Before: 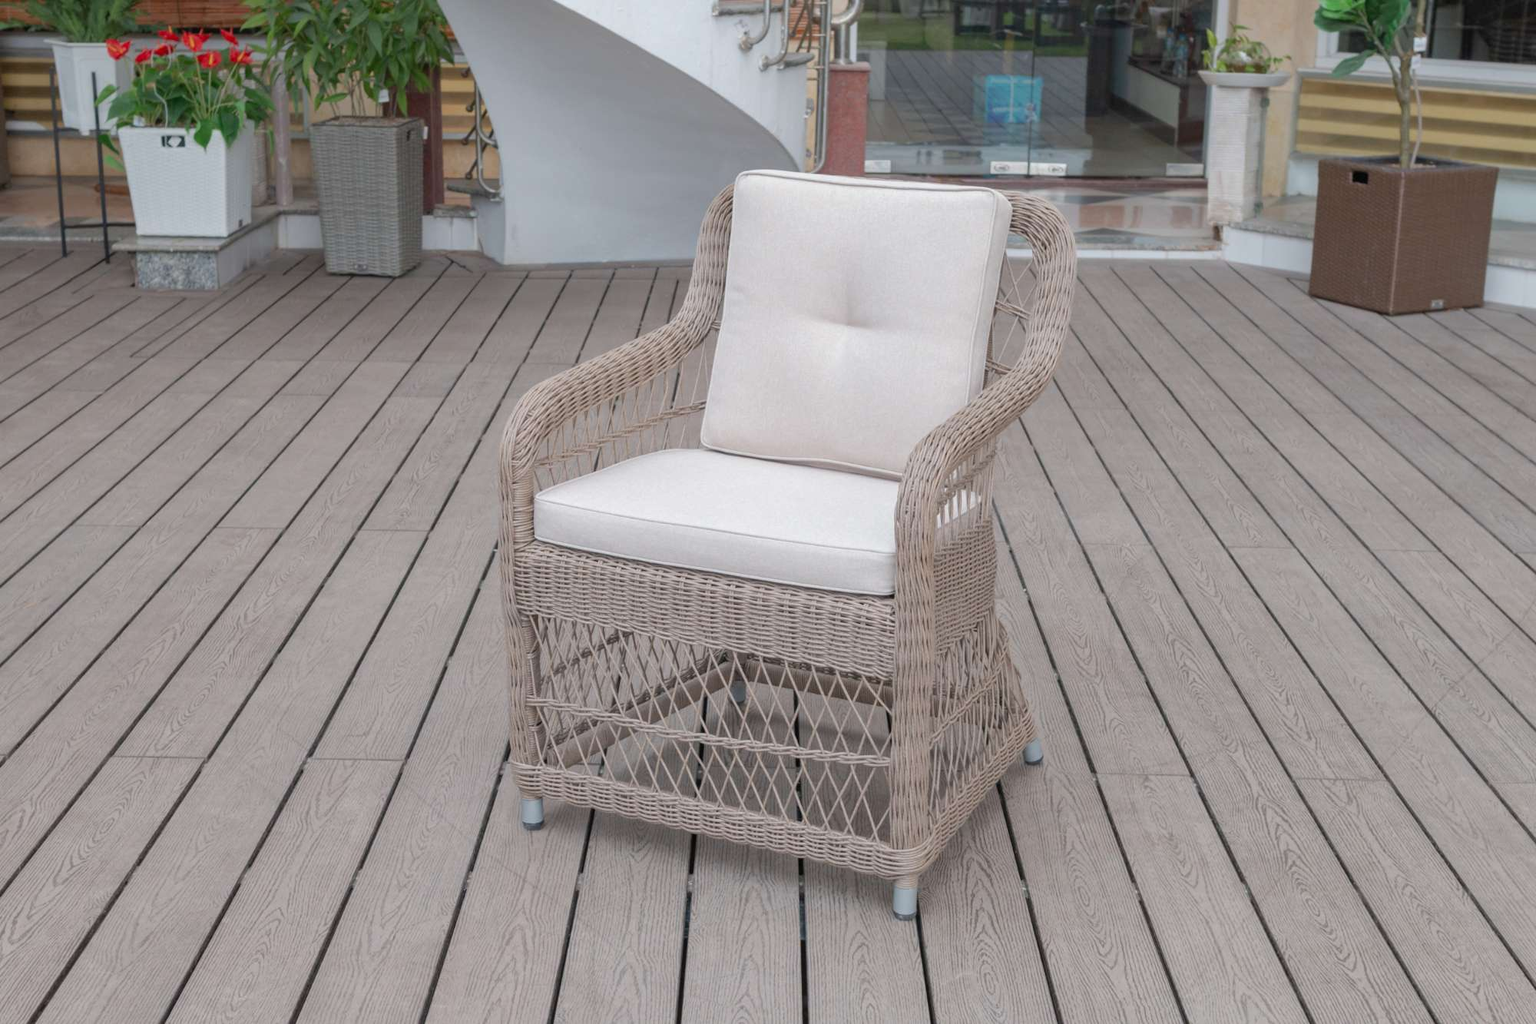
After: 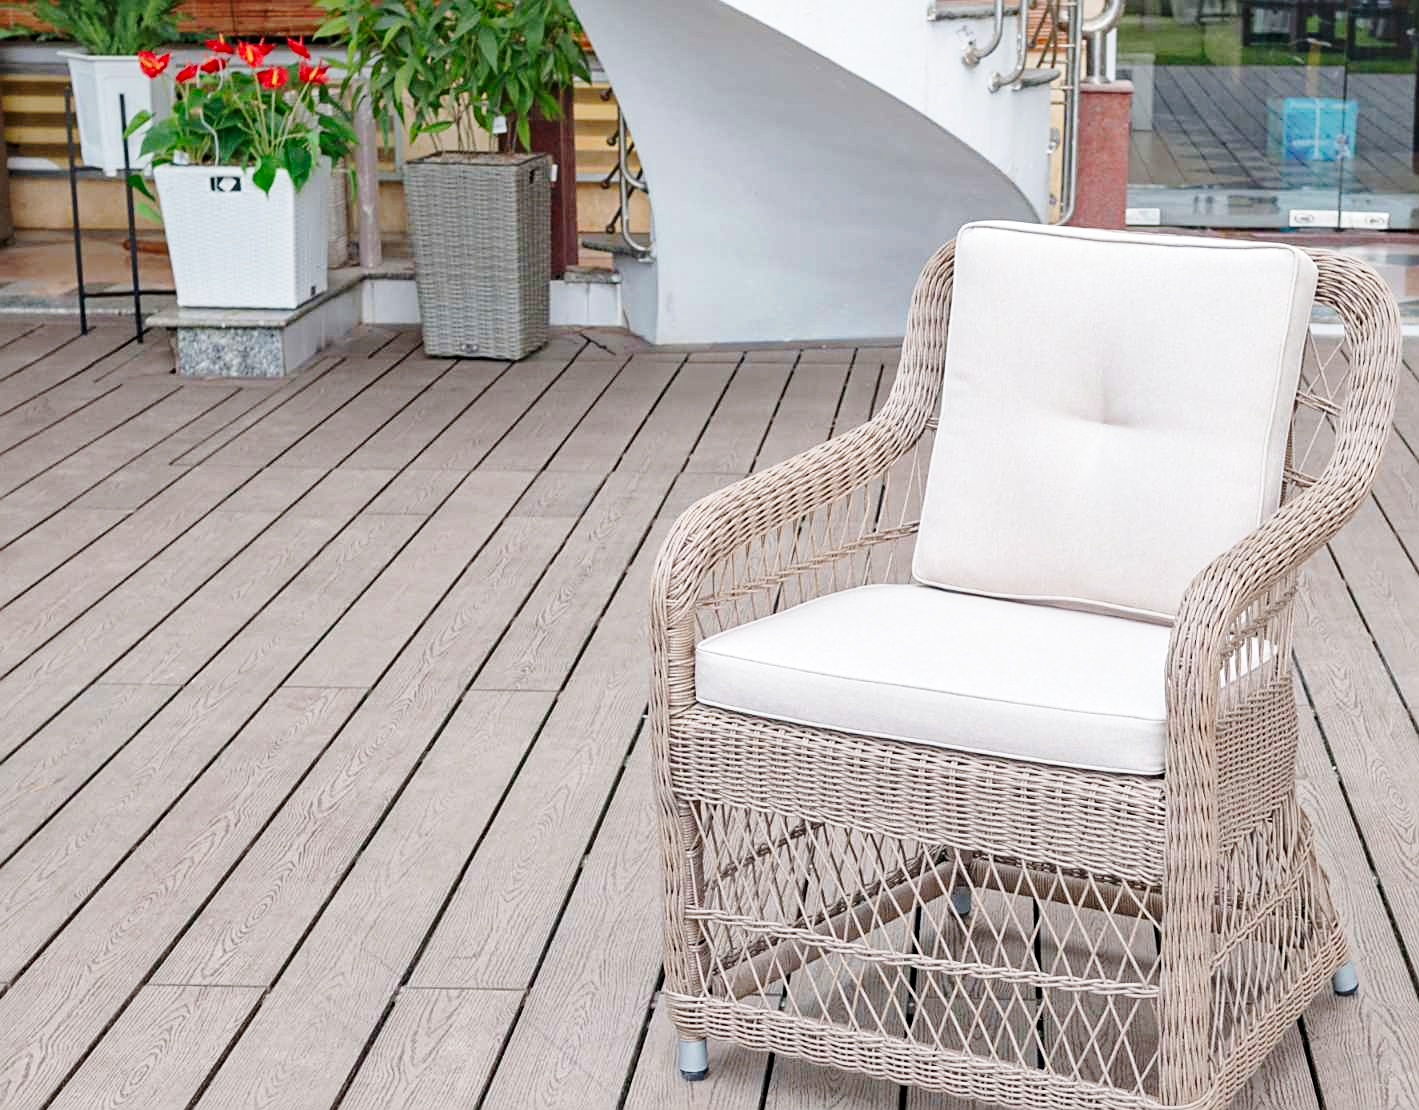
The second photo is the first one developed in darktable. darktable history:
crop: right 29.032%, bottom 16.676%
base curve: curves: ch0 [(0, 0) (0.028, 0.03) (0.121, 0.232) (0.46, 0.748) (0.859, 0.968) (1, 1)], preserve colors none
local contrast: mode bilateral grid, contrast 20, coarseness 50, detail 120%, midtone range 0.2
haze removal: adaptive false
sharpen: on, module defaults
